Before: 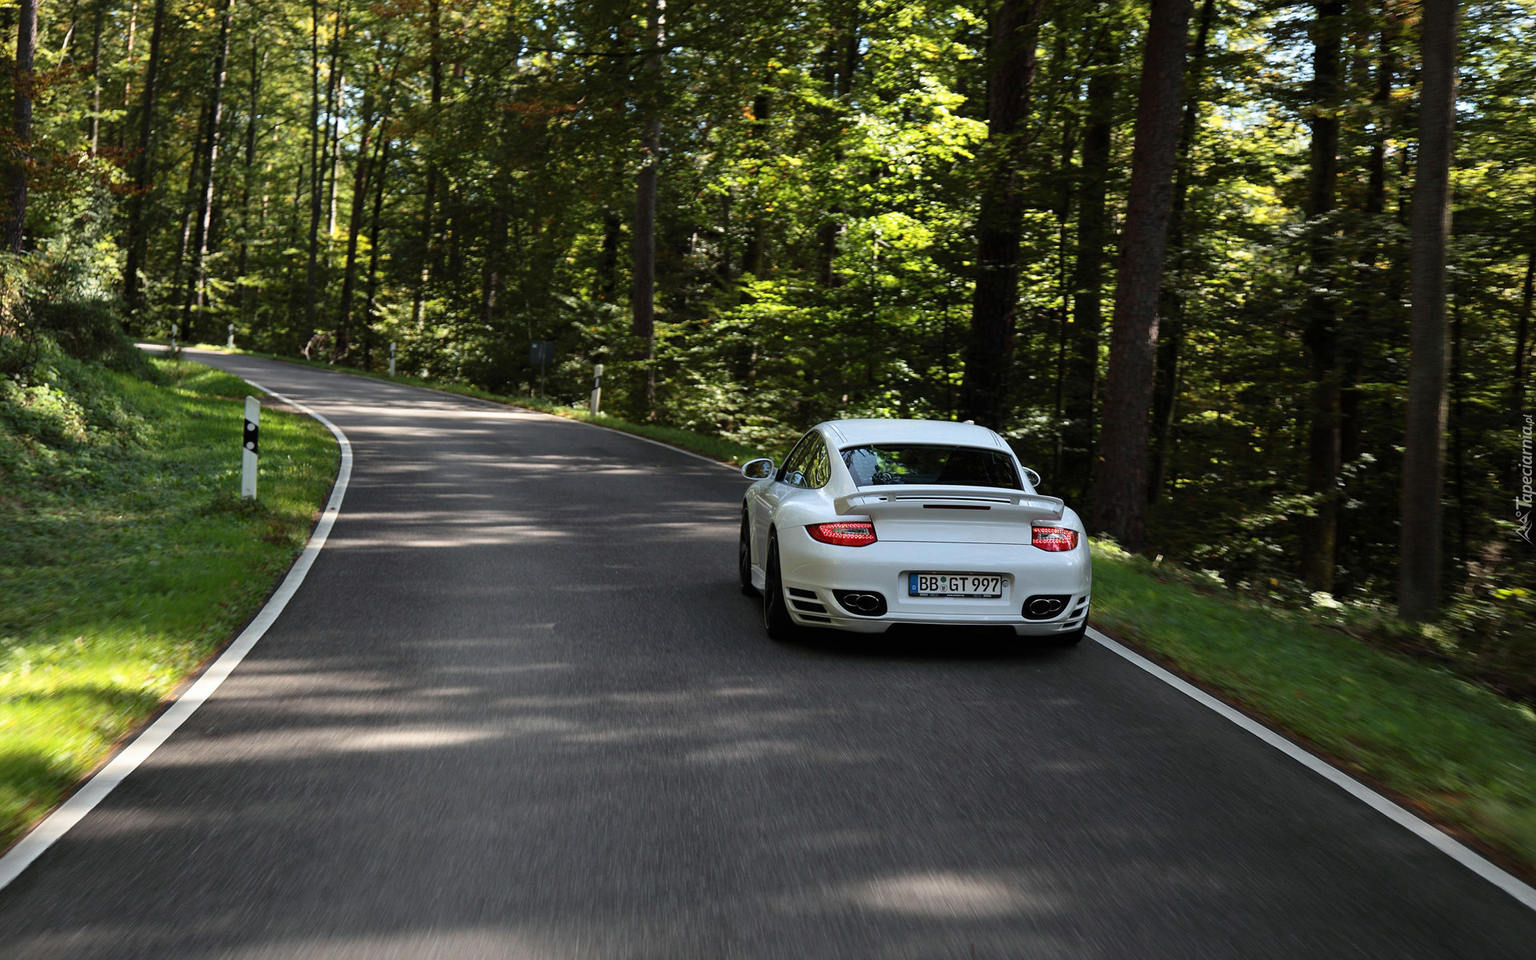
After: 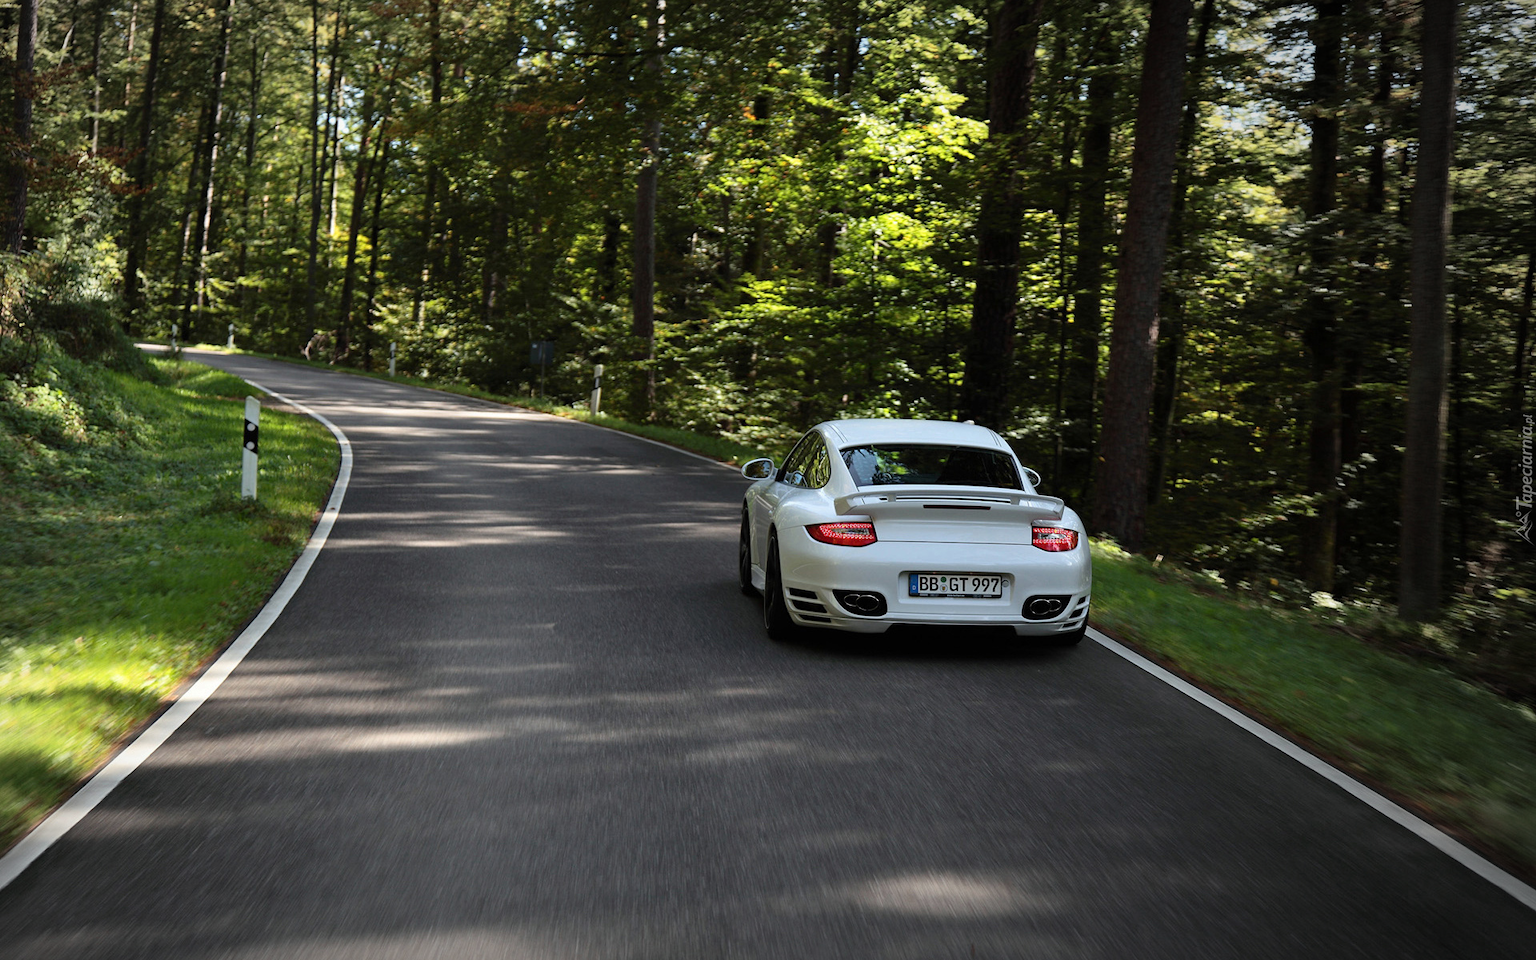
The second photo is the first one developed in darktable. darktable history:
vignetting: fall-off radius 59.89%, center (-0.149, 0.016), automatic ratio true
